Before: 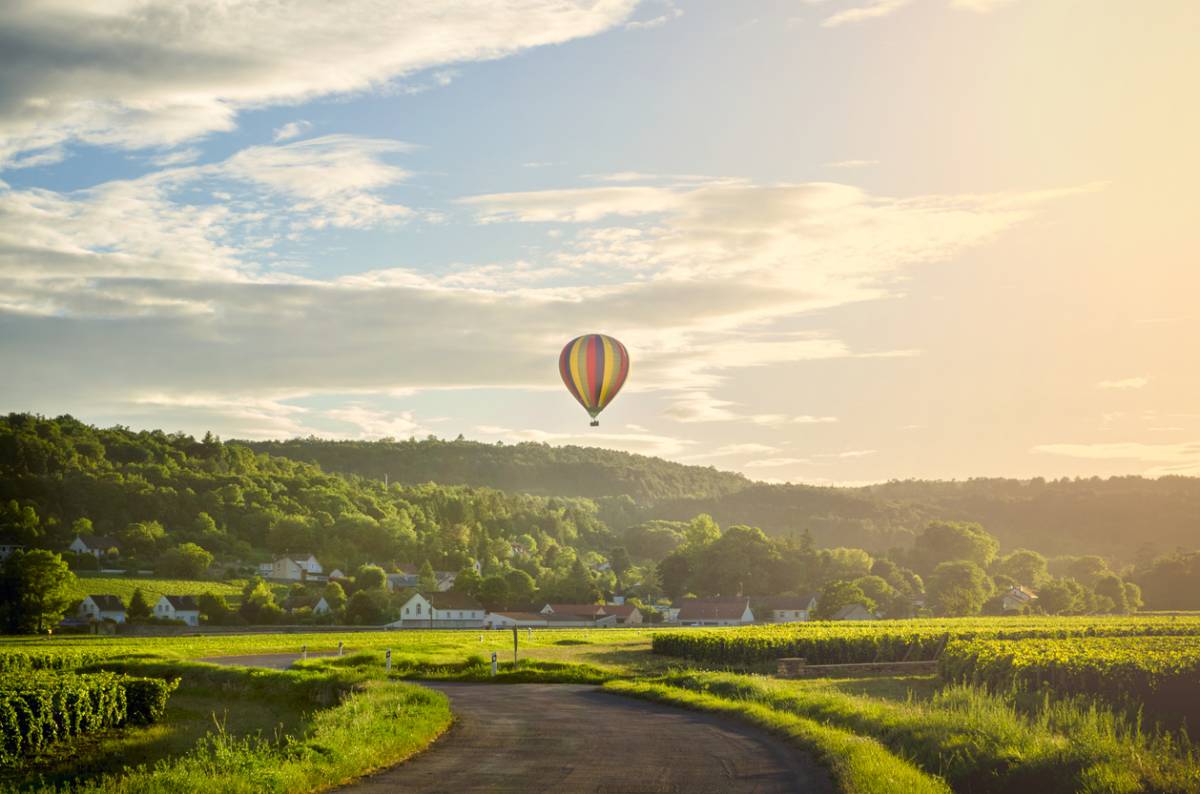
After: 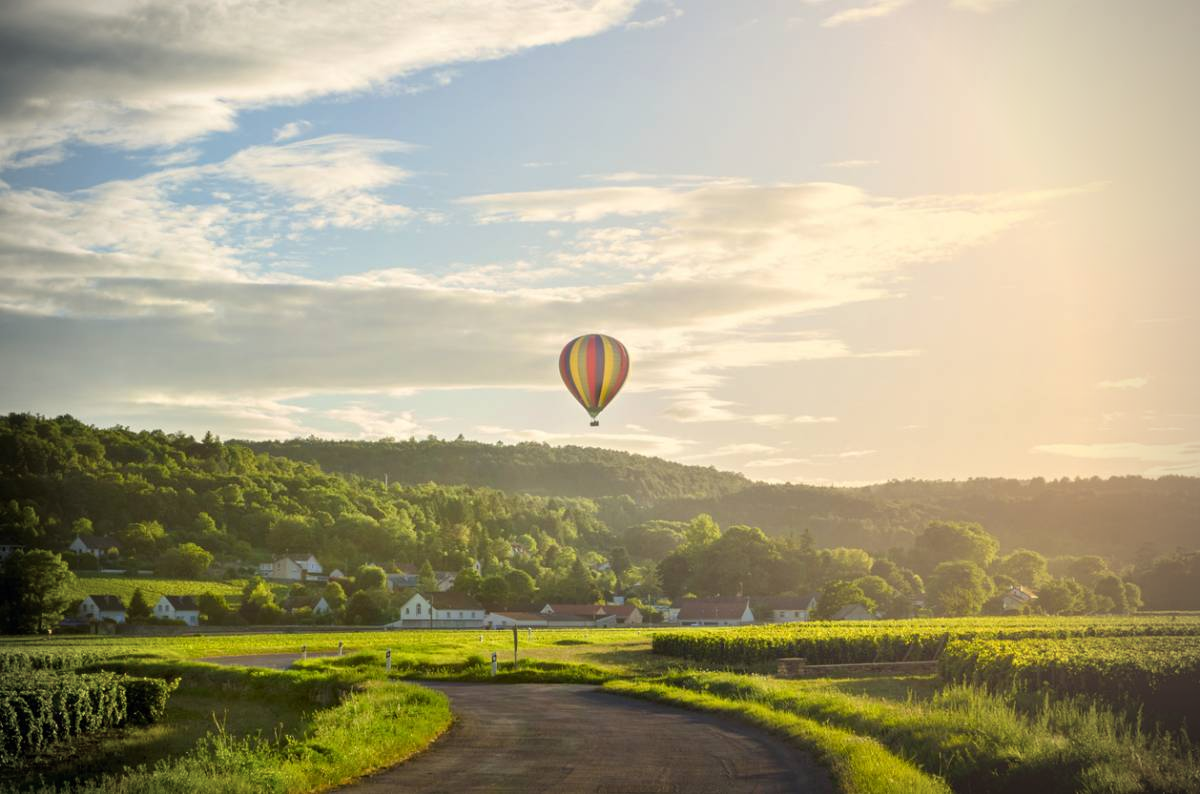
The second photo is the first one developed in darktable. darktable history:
vignetting: fall-off radius 45.17%
